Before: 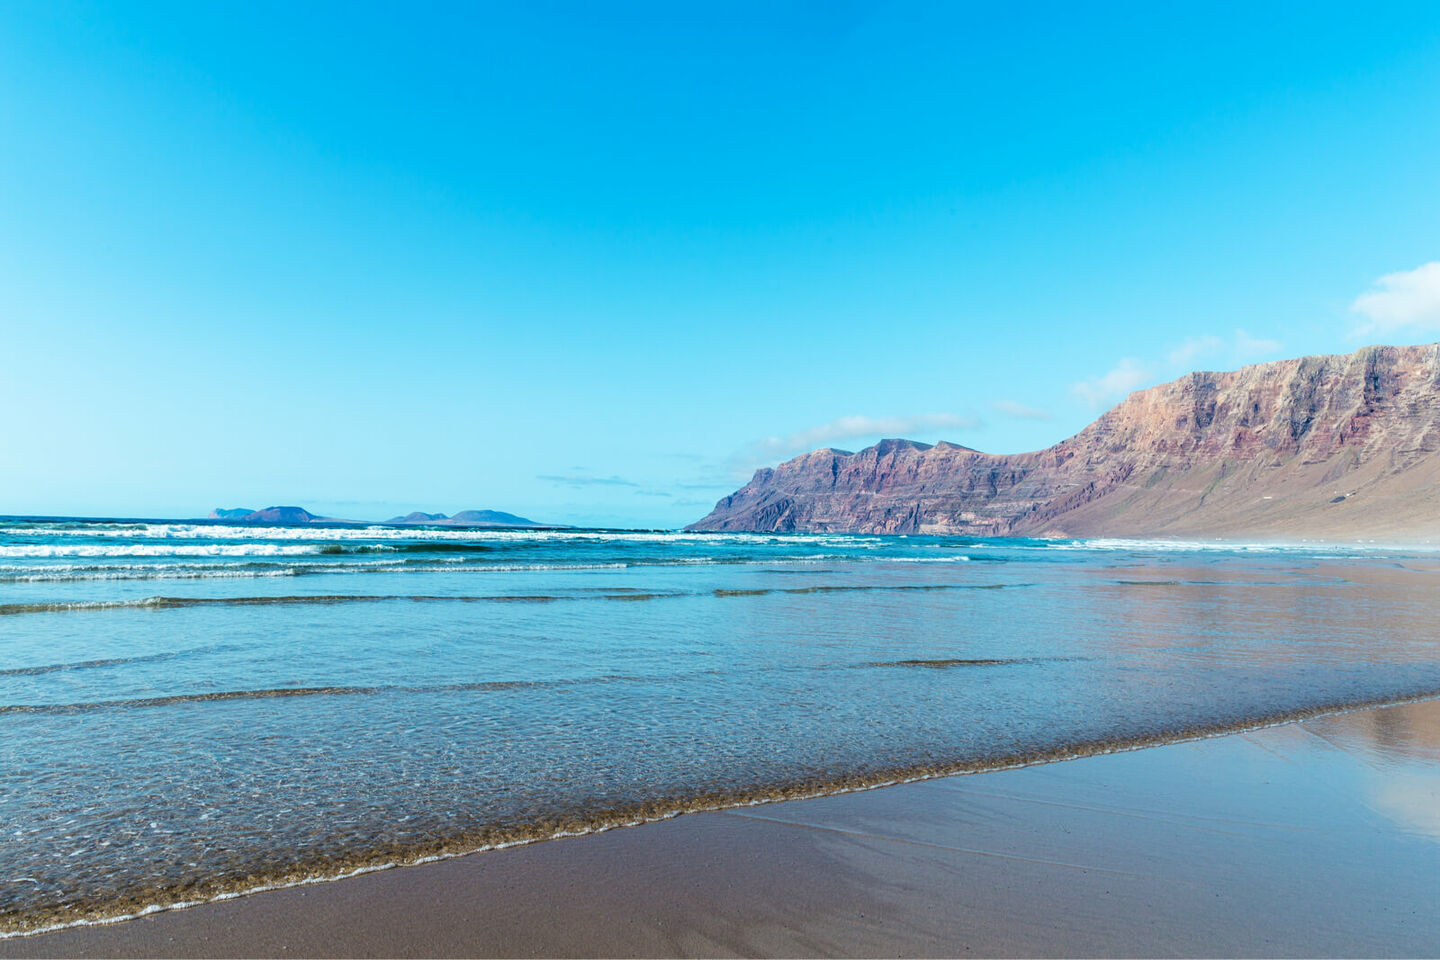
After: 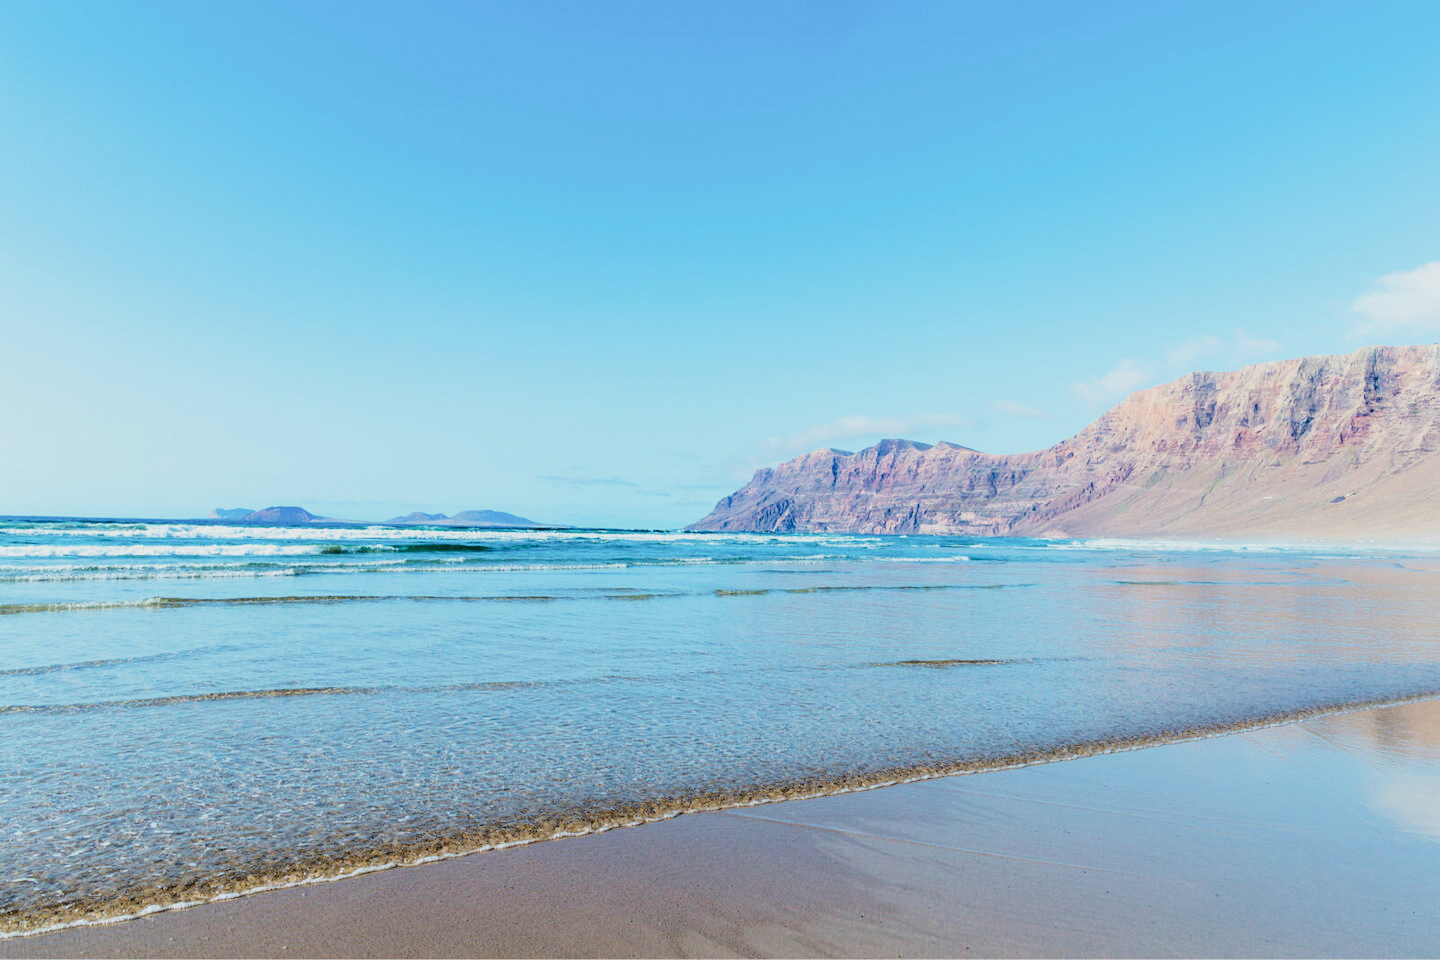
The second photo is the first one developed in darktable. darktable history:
filmic rgb: black relative exposure -7.14 EV, white relative exposure 5.37 EV, hardness 3.02
exposure: black level correction 0.001, exposure 1 EV, compensate highlight preservation false
haze removal: strength 0.019, distance 0.254, compatibility mode true, adaptive false
